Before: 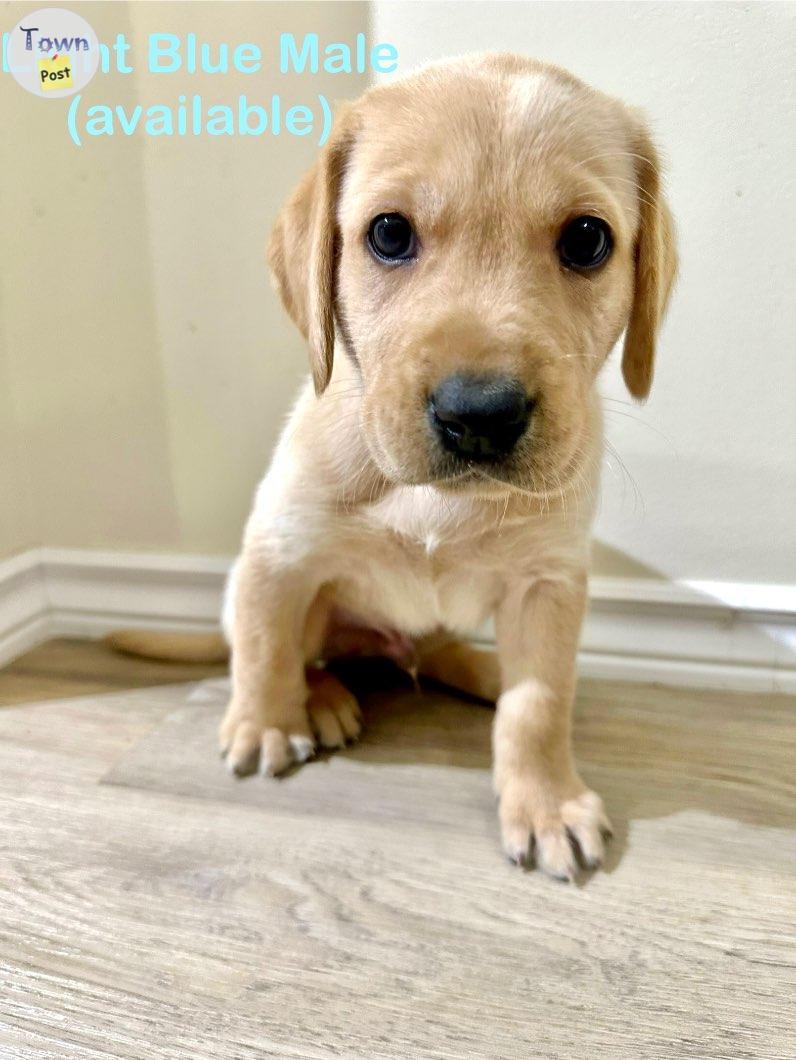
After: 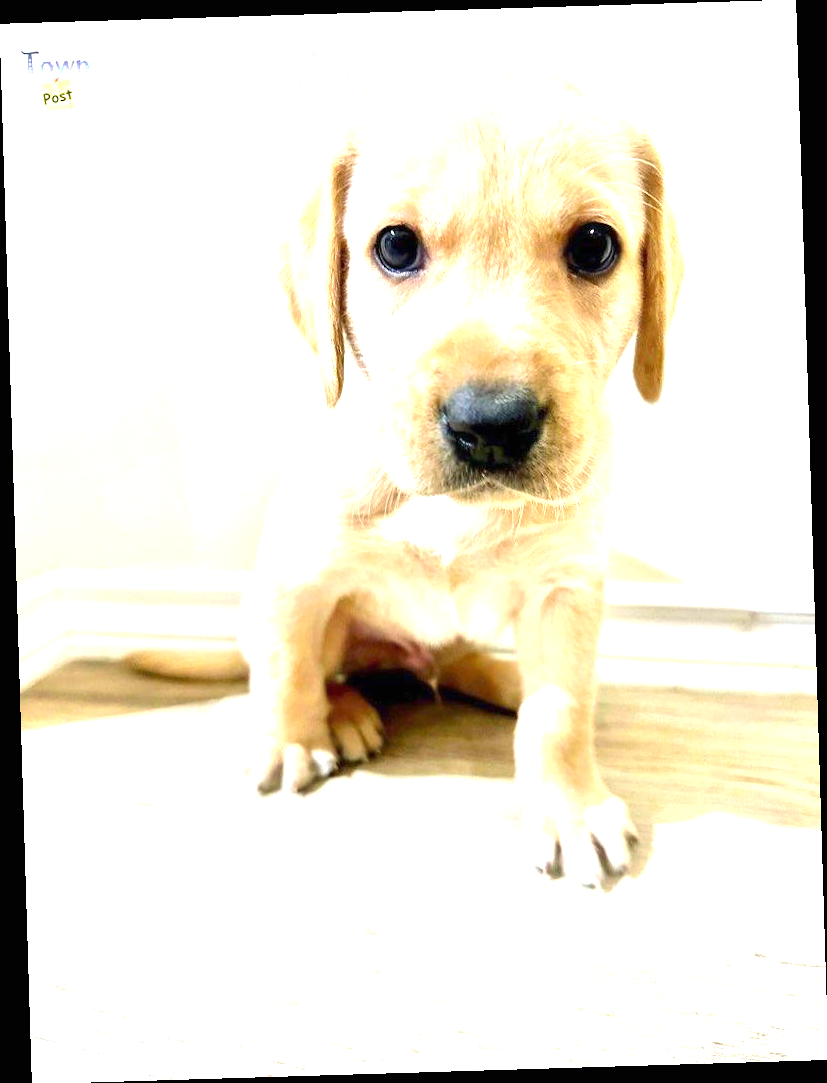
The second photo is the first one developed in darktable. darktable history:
rotate and perspective: rotation -1.75°, automatic cropping off
exposure: black level correction 0, exposure 1.6 EV, compensate exposure bias true, compensate highlight preservation false
